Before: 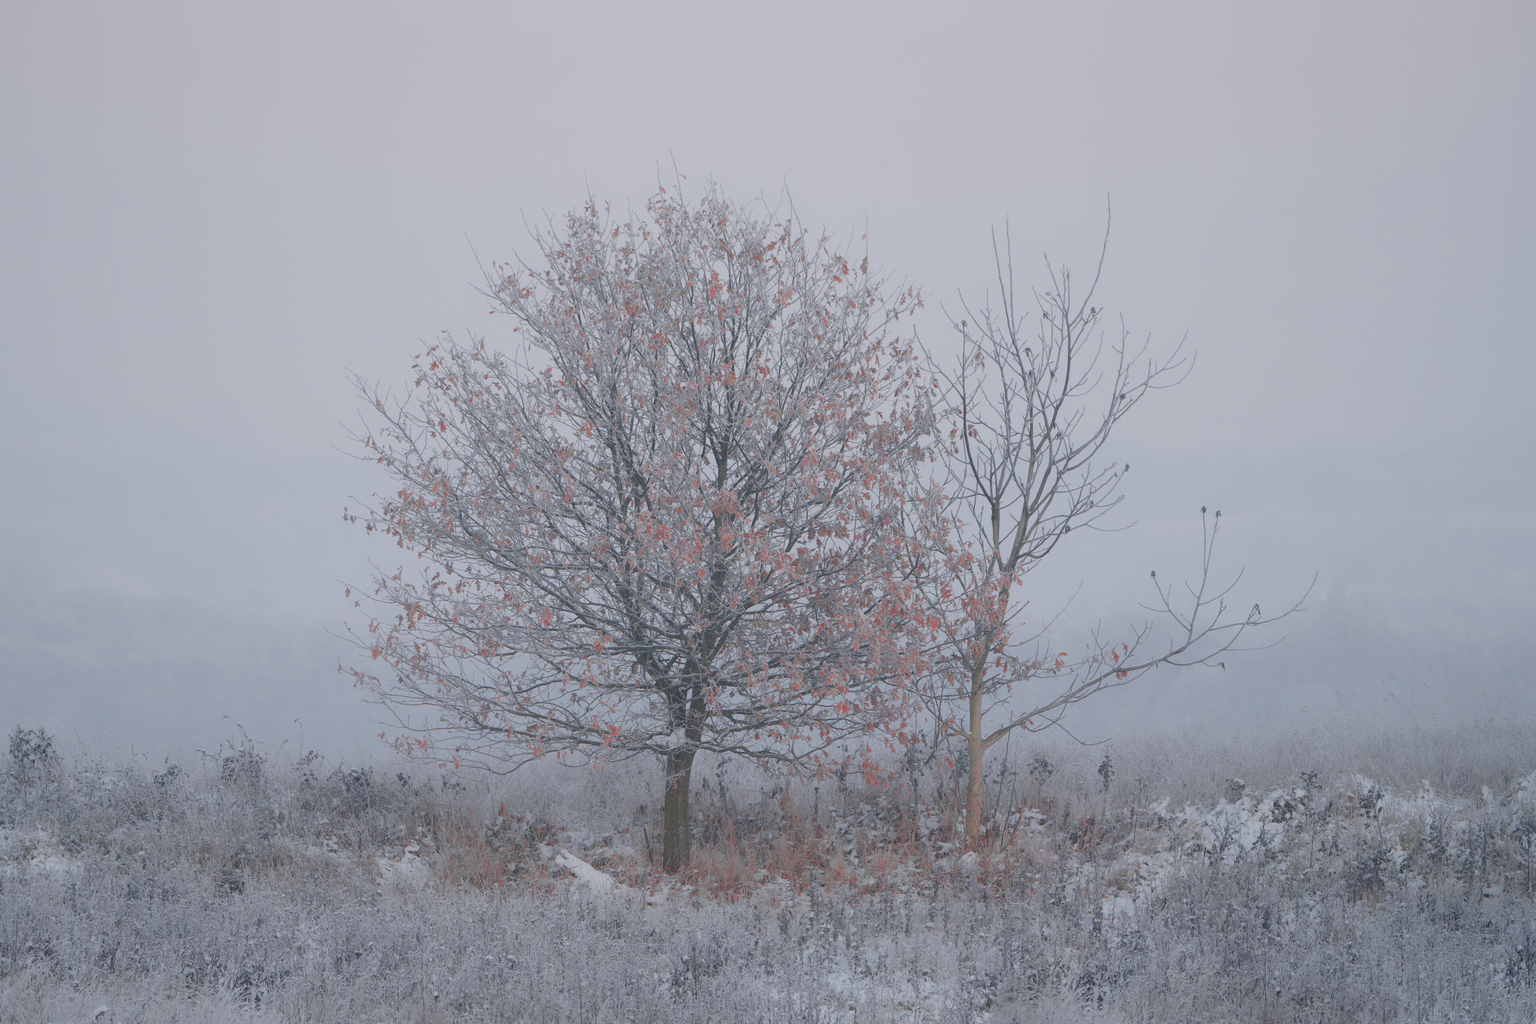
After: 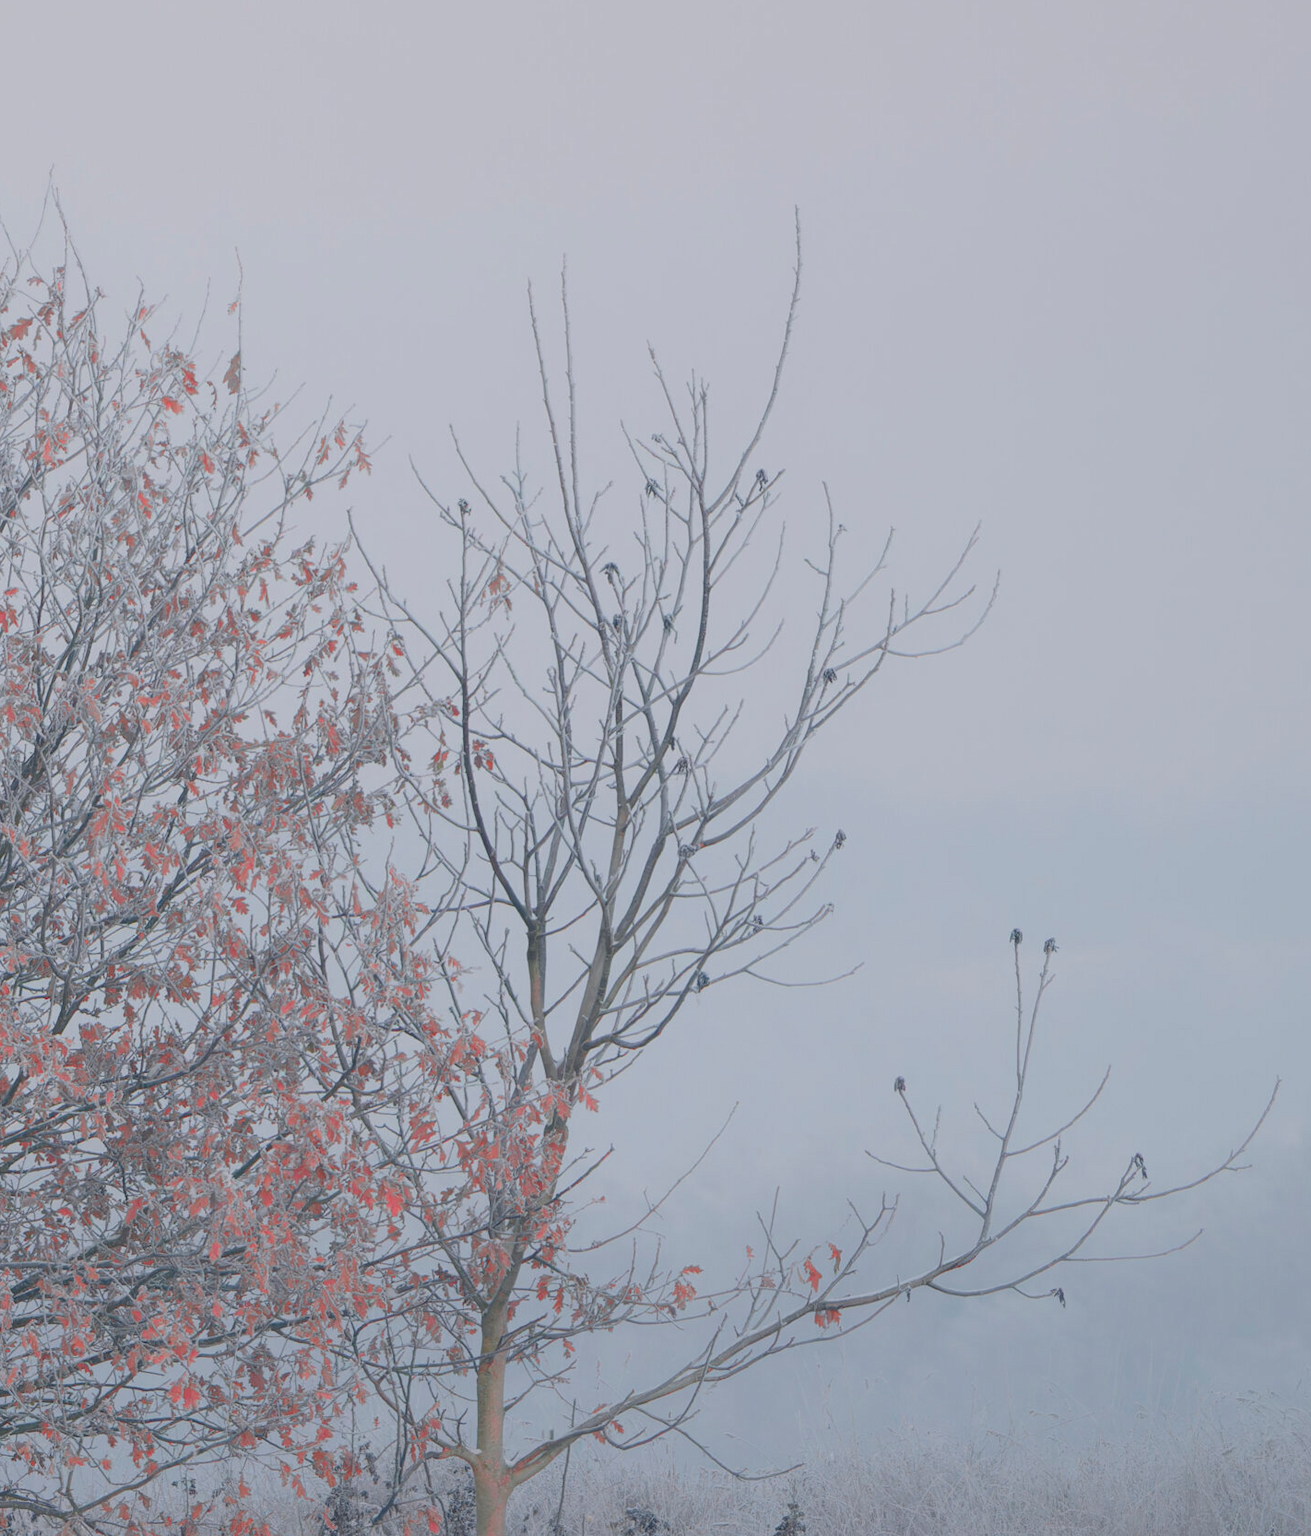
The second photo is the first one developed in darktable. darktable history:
crop and rotate: left 49.68%, top 10.115%, right 13.261%, bottom 24.811%
